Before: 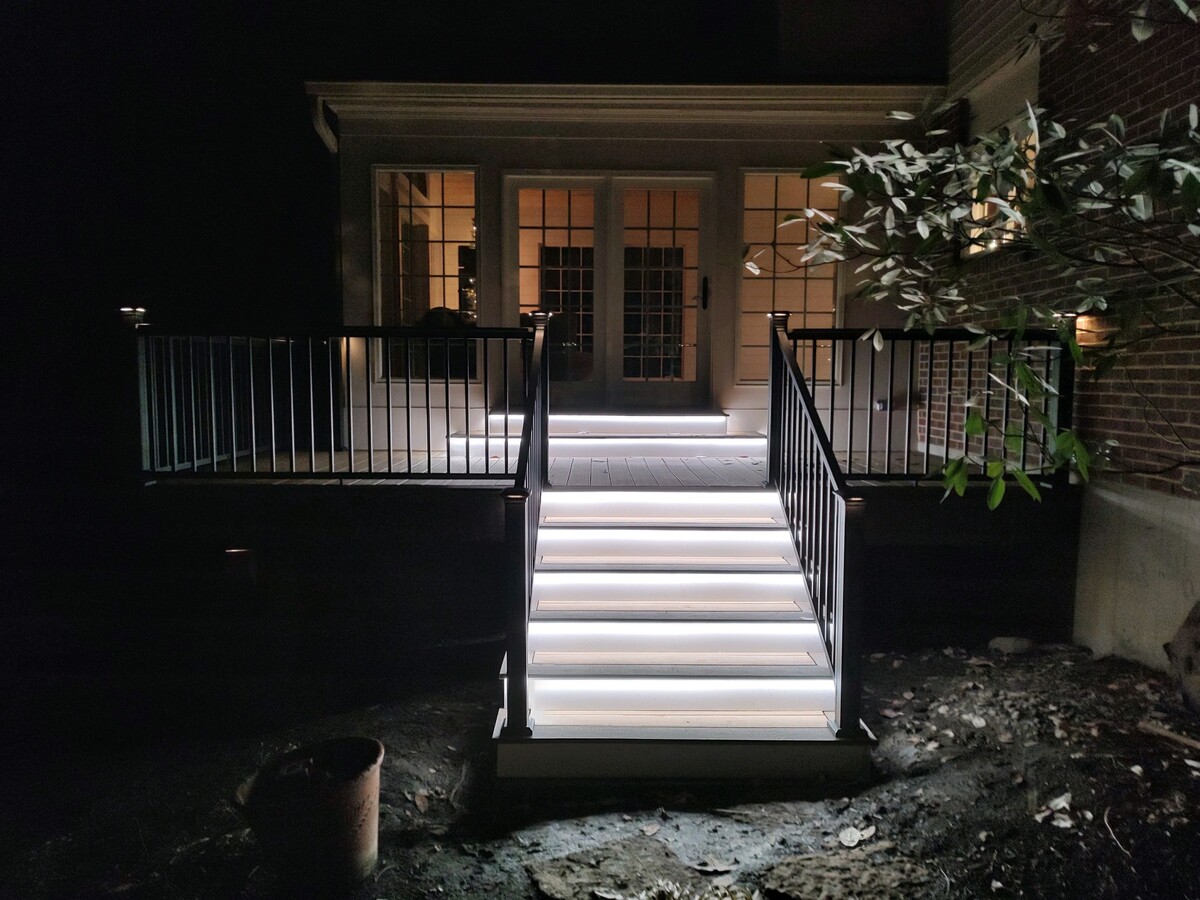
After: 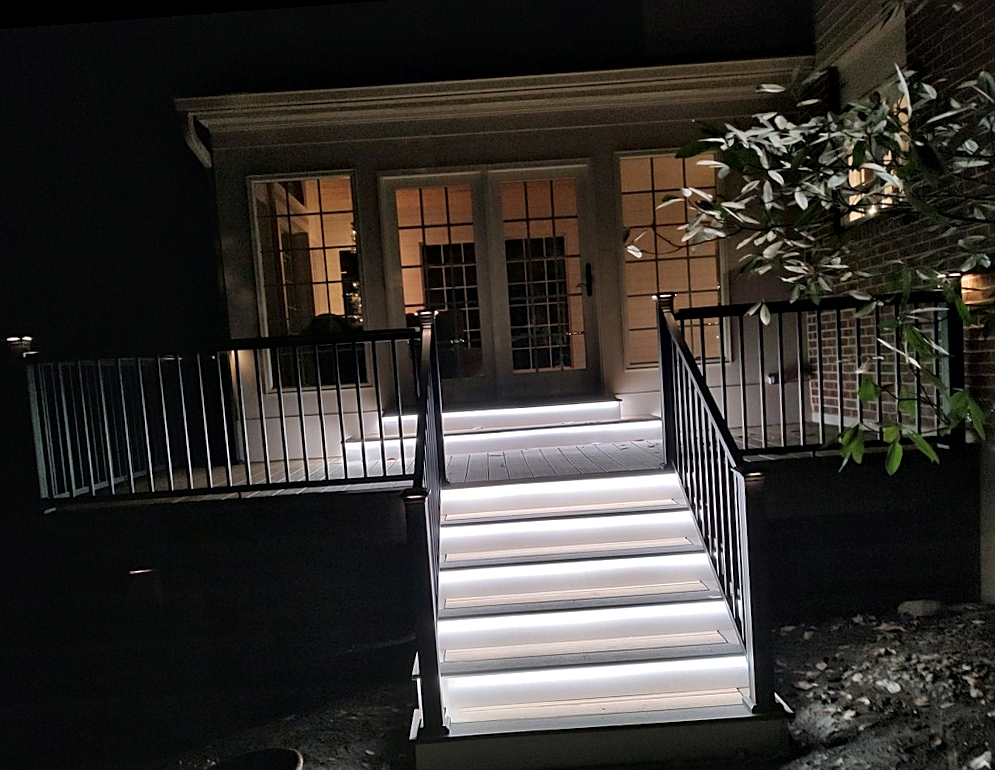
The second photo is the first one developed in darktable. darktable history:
local contrast: mode bilateral grid, contrast 30, coarseness 25, midtone range 0.2
crop and rotate: left 10.77%, top 5.1%, right 10.41%, bottom 16.76%
rotate and perspective: rotation -4.25°, automatic cropping off
sharpen: on, module defaults
exposure: exposure -0.072 EV, compensate highlight preservation false
